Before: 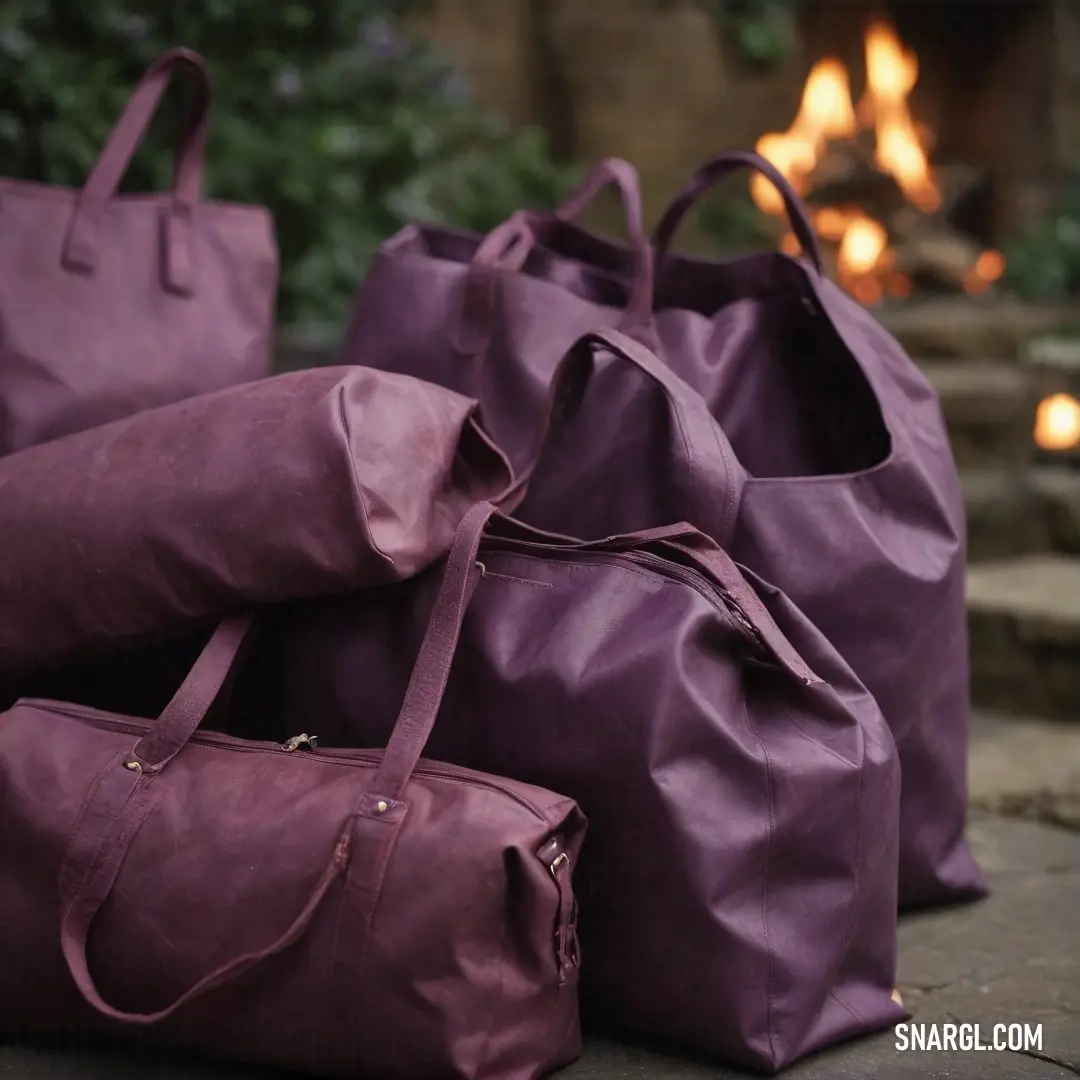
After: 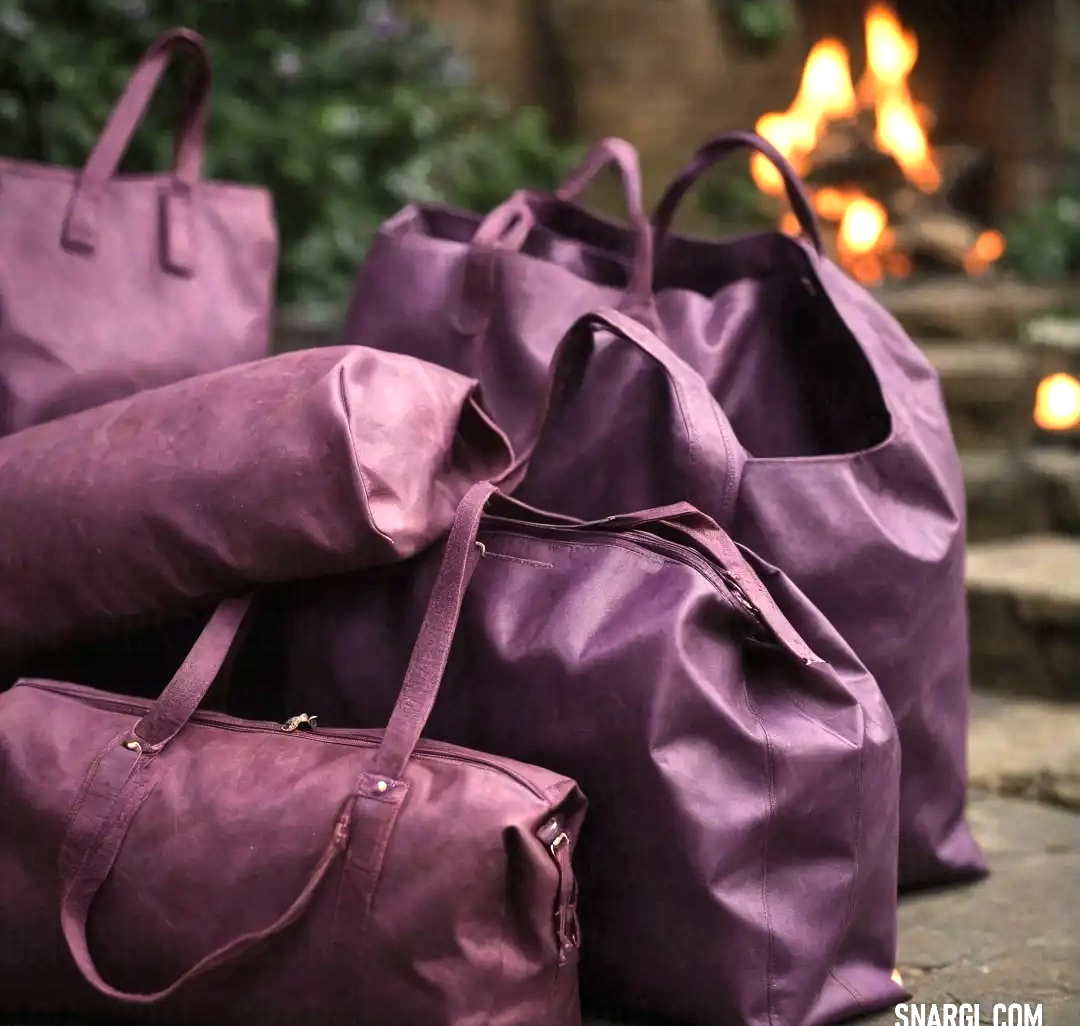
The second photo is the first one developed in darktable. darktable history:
tone equalizer: -8 EV -0.451 EV, -7 EV -0.377 EV, -6 EV -0.334 EV, -5 EV -0.236 EV, -3 EV 0.244 EV, -2 EV 0.353 EV, -1 EV 0.388 EV, +0 EV 0.409 EV, edges refinement/feathering 500, mask exposure compensation -1.57 EV, preserve details no
crop and rotate: top 1.949%, bottom 3.01%
color correction: highlights a* 0.575, highlights b* 2.8, saturation 1.08
exposure: black level correction 0, exposure 0.691 EV, compensate highlight preservation false
local contrast: highlights 102%, shadows 98%, detail 119%, midtone range 0.2
